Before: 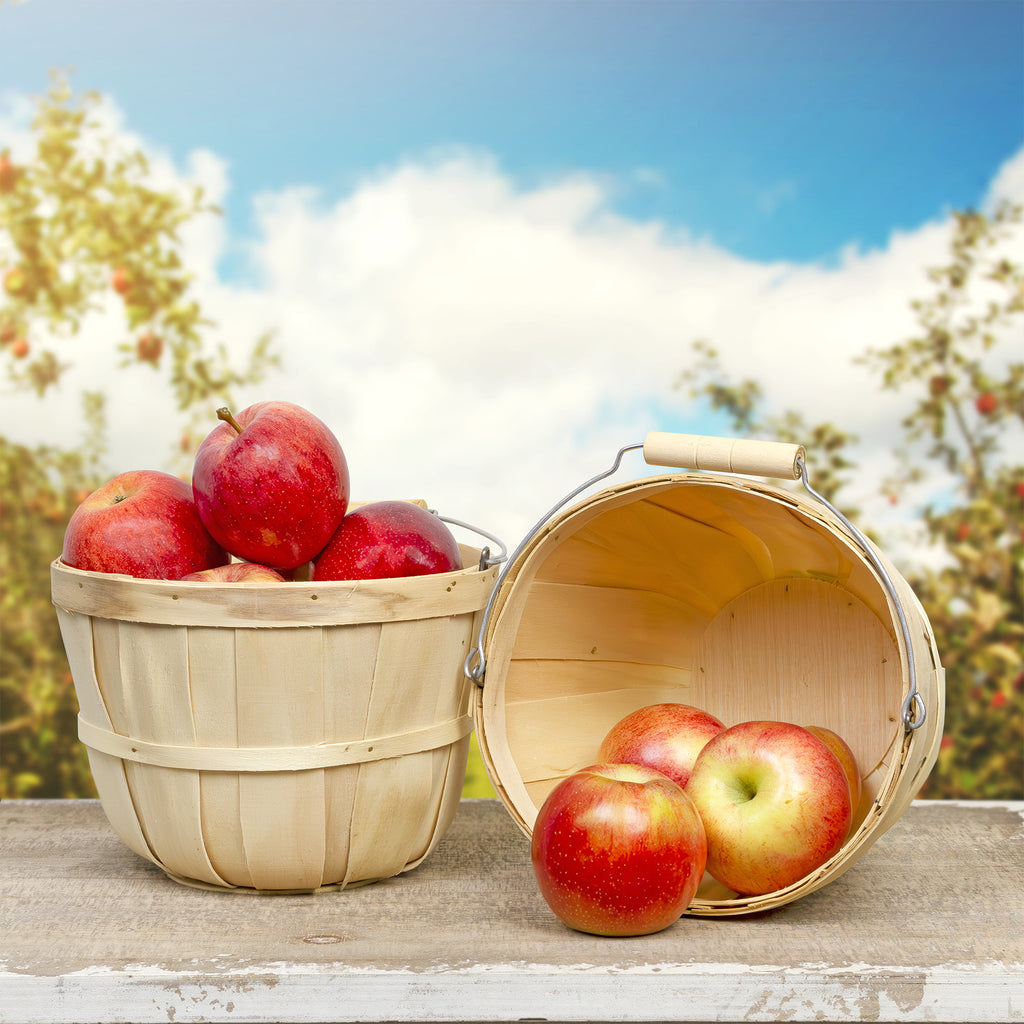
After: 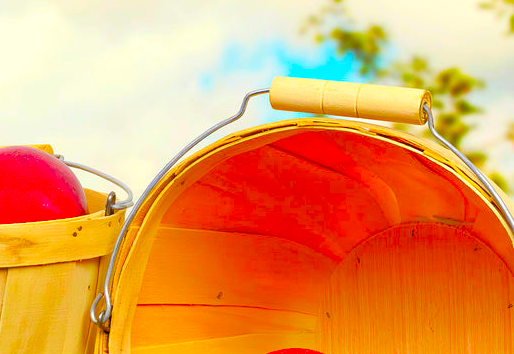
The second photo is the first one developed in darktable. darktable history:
color correction: saturation 3
crop: left 36.607%, top 34.735%, right 13.146%, bottom 30.611%
